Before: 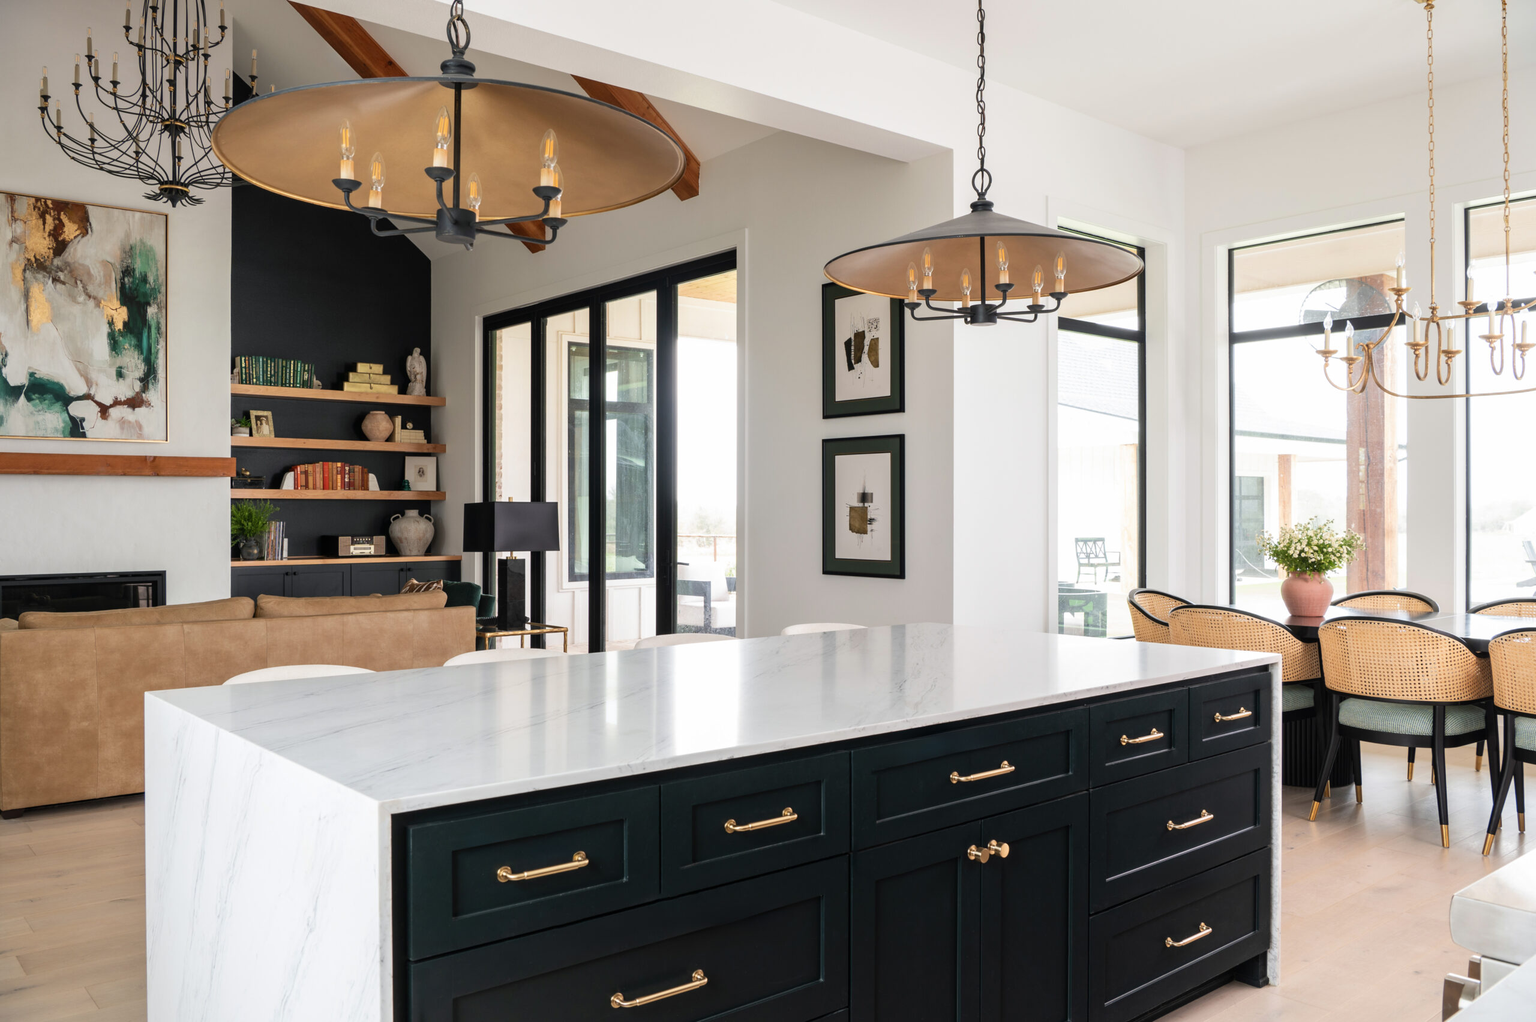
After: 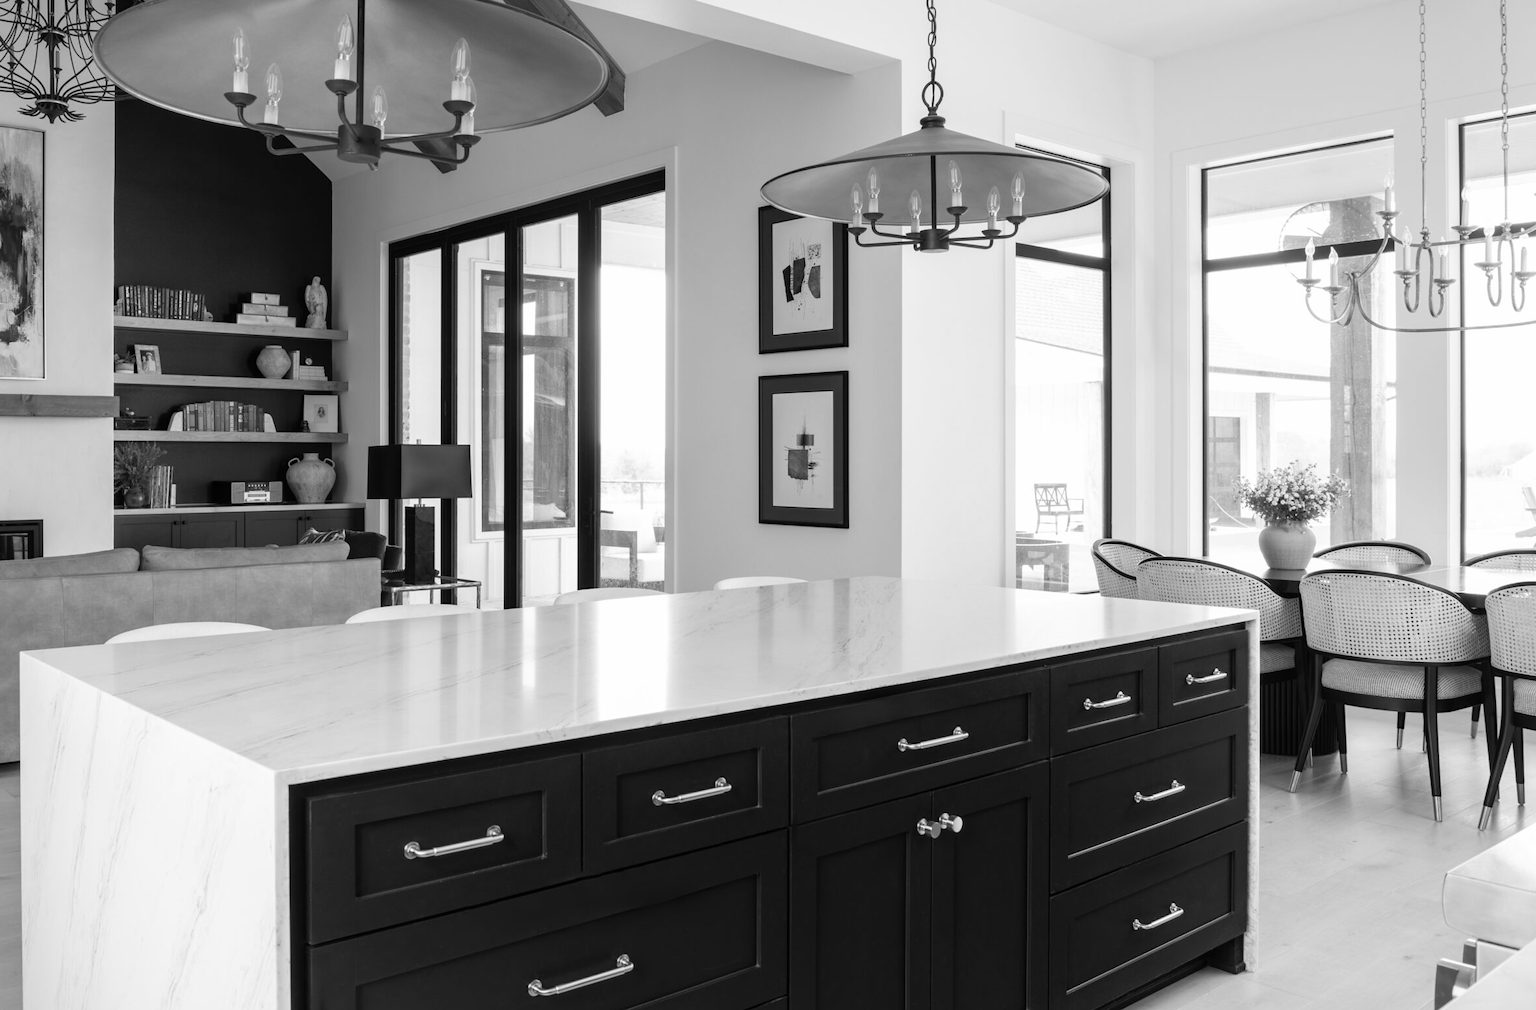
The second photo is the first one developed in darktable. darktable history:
crop and rotate: left 8.262%, top 9.226%
monochrome: a -3.63, b -0.465
